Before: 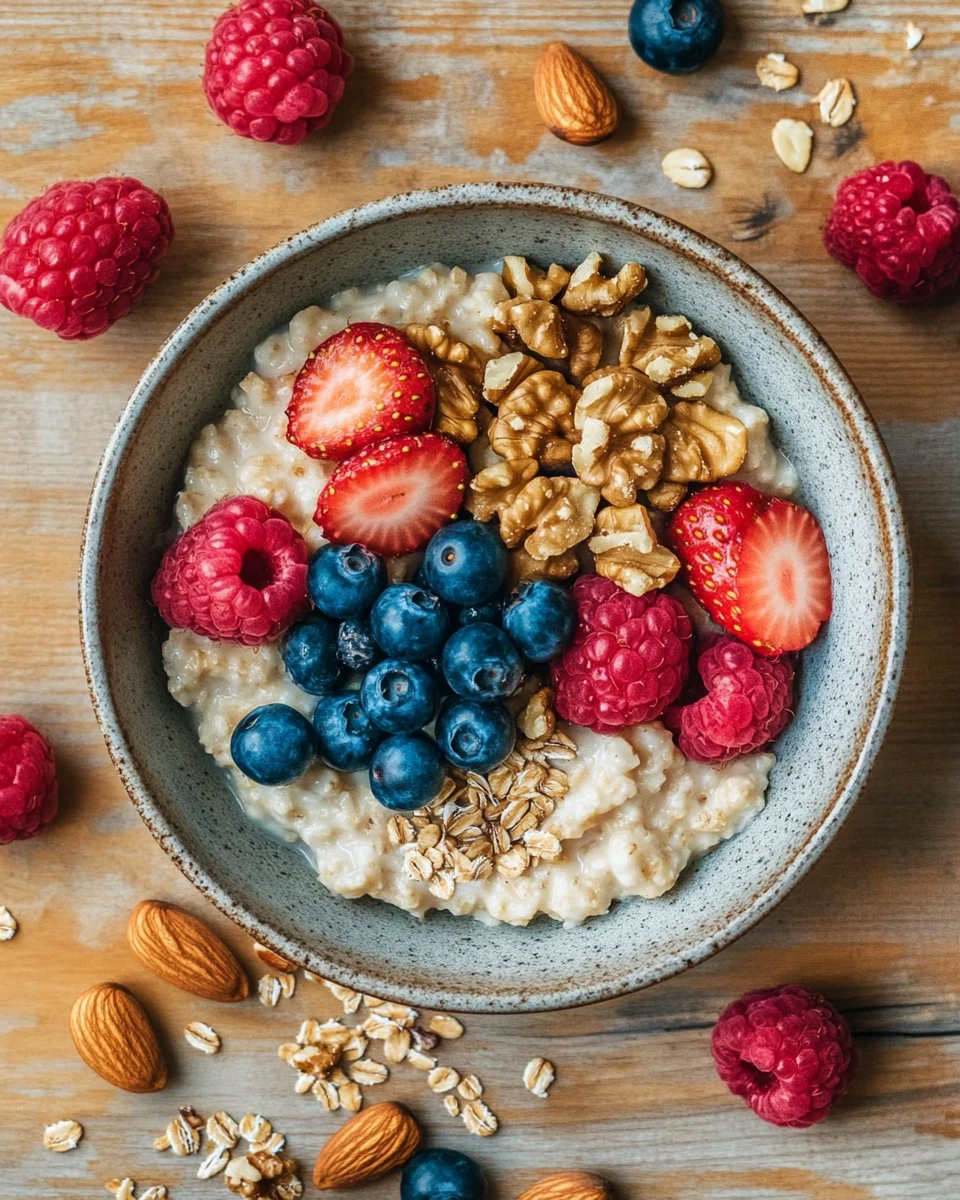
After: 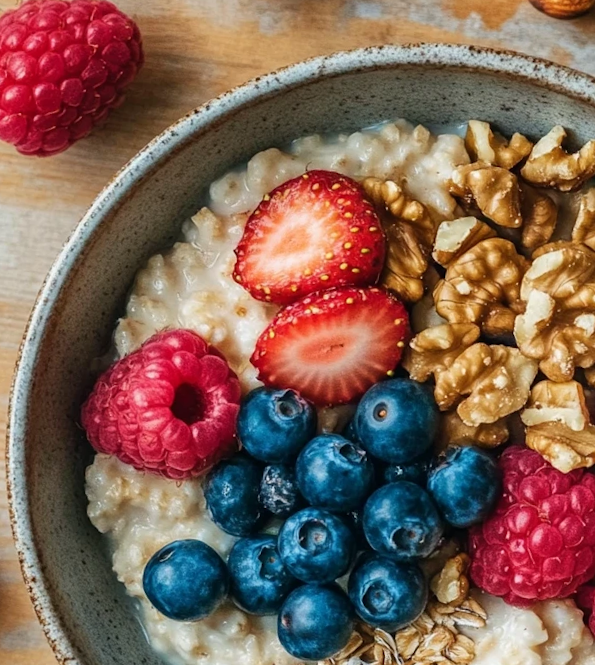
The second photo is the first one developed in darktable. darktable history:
crop and rotate: angle -6.33°, left 2.135%, top 6.77%, right 27.704%, bottom 30.495%
